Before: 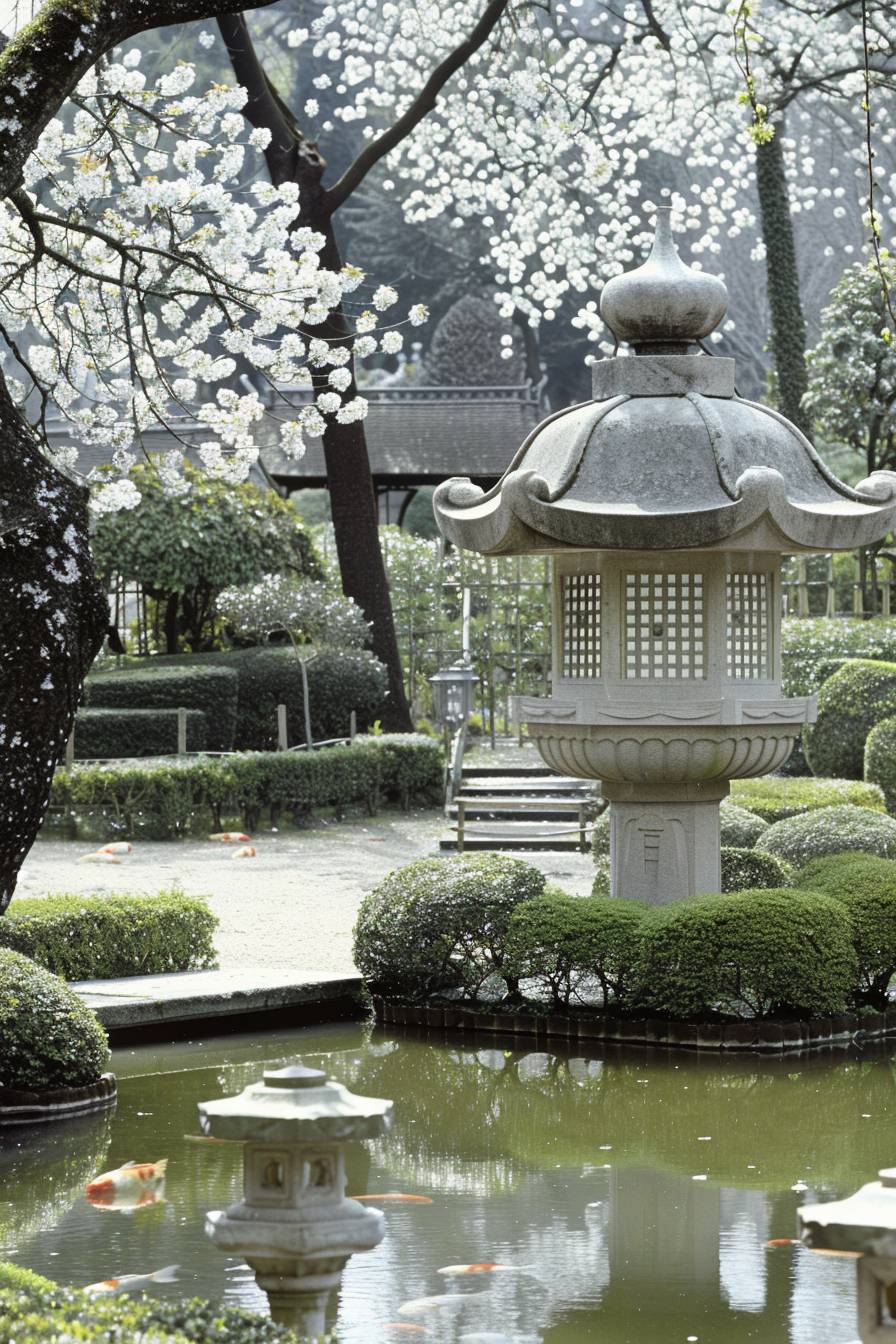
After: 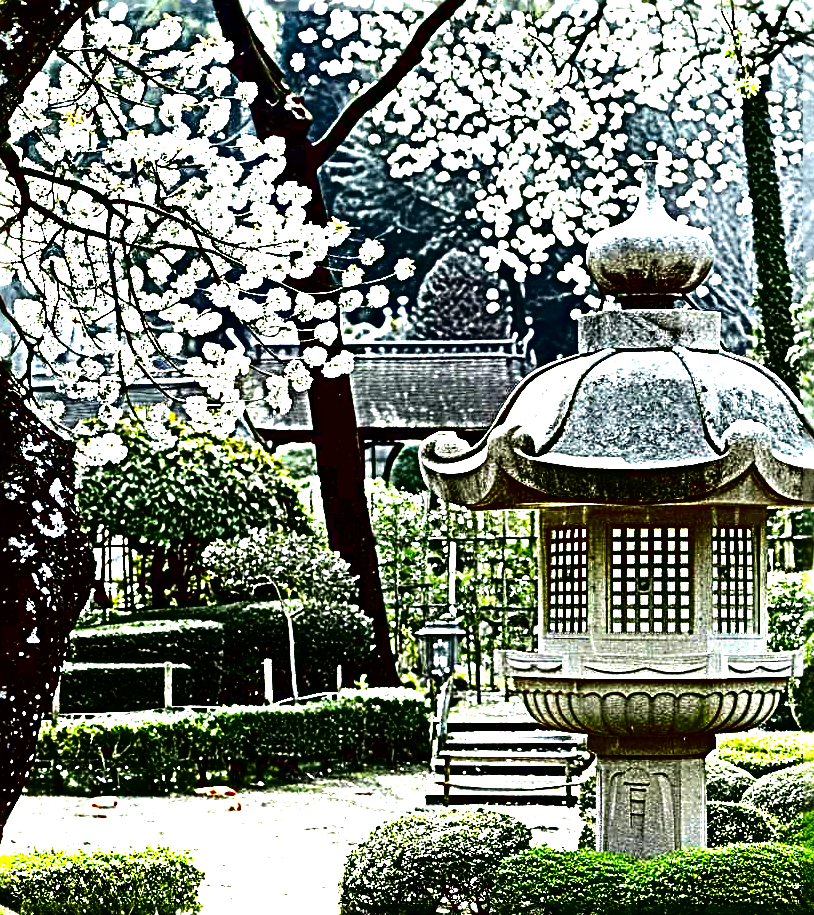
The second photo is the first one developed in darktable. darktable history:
sharpen: radius 4.021, amount 1.996
exposure: black level correction 0, exposure 1.02 EV, compensate highlight preservation false
tone curve: curves: ch0 [(0.003, 0) (0.066, 0.017) (0.163, 0.09) (0.264, 0.238) (0.395, 0.421) (0.517, 0.56) (0.688, 0.743) (0.791, 0.814) (1, 1)]; ch1 [(0, 0) (0.164, 0.115) (0.337, 0.332) (0.39, 0.398) (0.464, 0.461) (0.501, 0.5) (0.507, 0.503) (0.534, 0.537) (0.577, 0.59) (0.652, 0.681) (0.733, 0.749) (0.811, 0.796) (1, 1)]; ch2 [(0, 0) (0.337, 0.382) (0.464, 0.476) (0.501, 0.502) (0.527, 0.54) (0.551, 0.565) (0.6, 0.59) (0.687, 0.675) (1, 1)], color space Lab, independent channels, preserve colors none
crop: left 1.601%, top 3.439%, right 7.543%, bottom 28.414%
tone equalizer: -8 EV -0.412 EV, -7 EV -0.419 EV, -6 EV -0.361 EV, -5 EV -0.26 EV, -3 EV 0.235 EV, -2 EV 0.348 EV, -1 EV 0.372 EV, +0 EV 0.404 EV
contrast brightness saturation: brightness -0.983, saturation 0.987
color calibration: output colorfulness [0, 0.315, 0, 0], illuminant same as pipeline (D50), adaptation XYZ, x 0.346, y 0.359, temperature 5006.46 K
